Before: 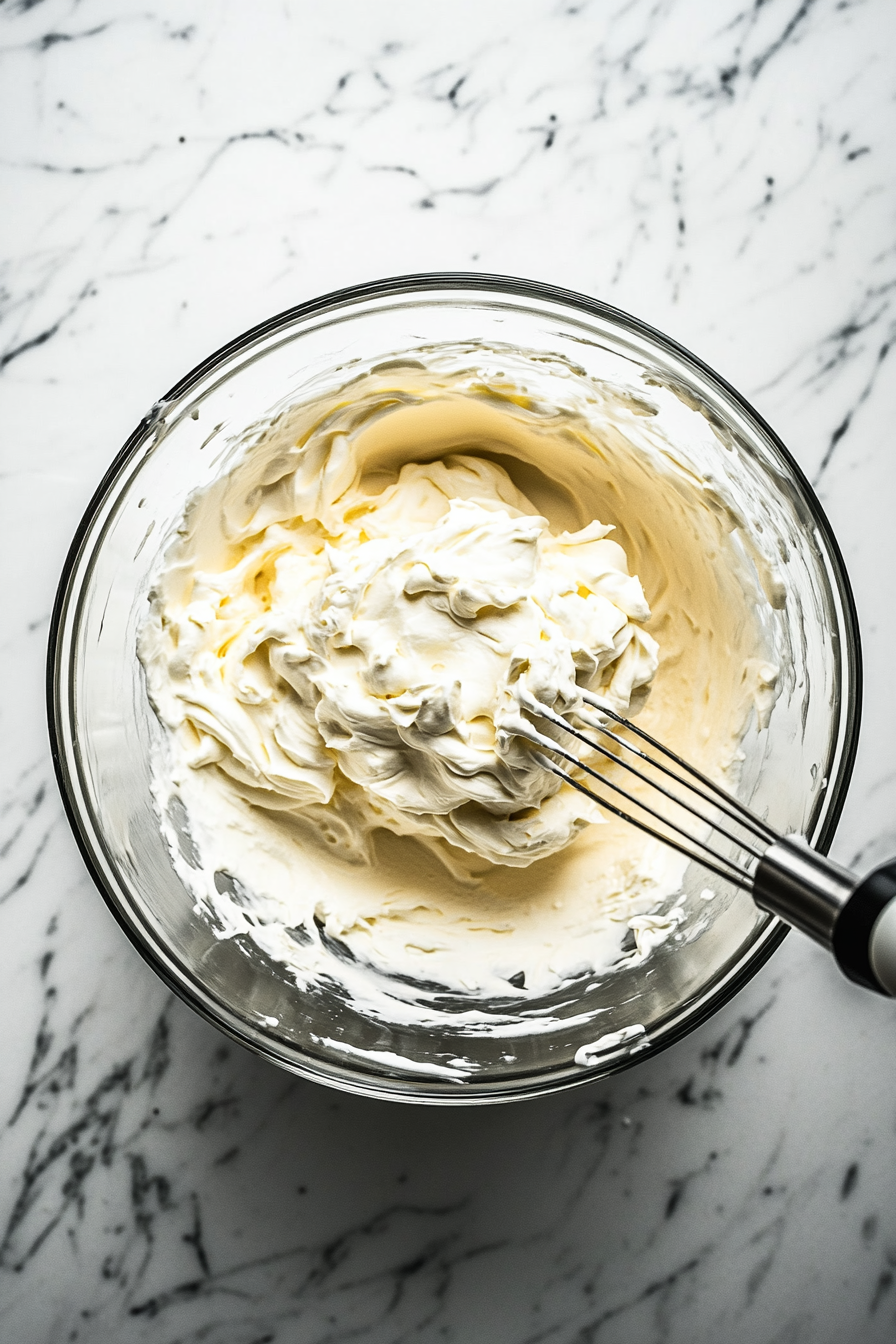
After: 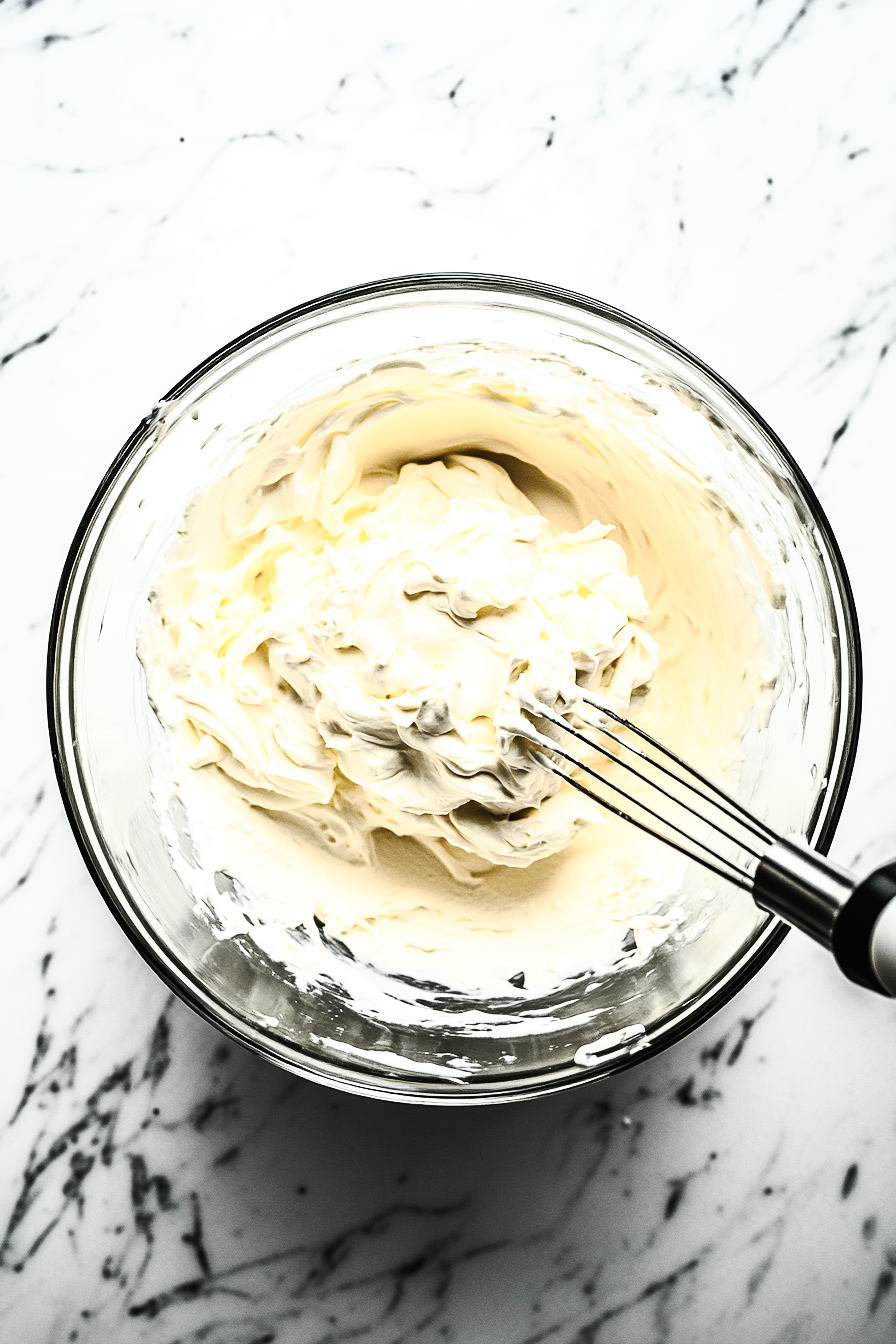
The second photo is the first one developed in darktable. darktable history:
contrast brightness saturation: contrast 0.437, brightness 0.558, saturation -0.191
tone curve: curves: ch0 [(0, 0) (0.003, 0.007) (0.011, 0.008) (0.025, 0.007) (0.044, 0.009) (0.069, 0.012) (0.1, 0.02) (0.136, 0.035) (0.177, 0.06) (0.224, 0.104) (0.277, 0.16) (0.335, 0.228) (0.399, 0.308) (0.468, 0.418) (0.543, 0.525) (0.623, 0.635) (0.709, 0.723) (0.801, 0.802) (0.898, 0.889) (1, 1)], preserve colors none
